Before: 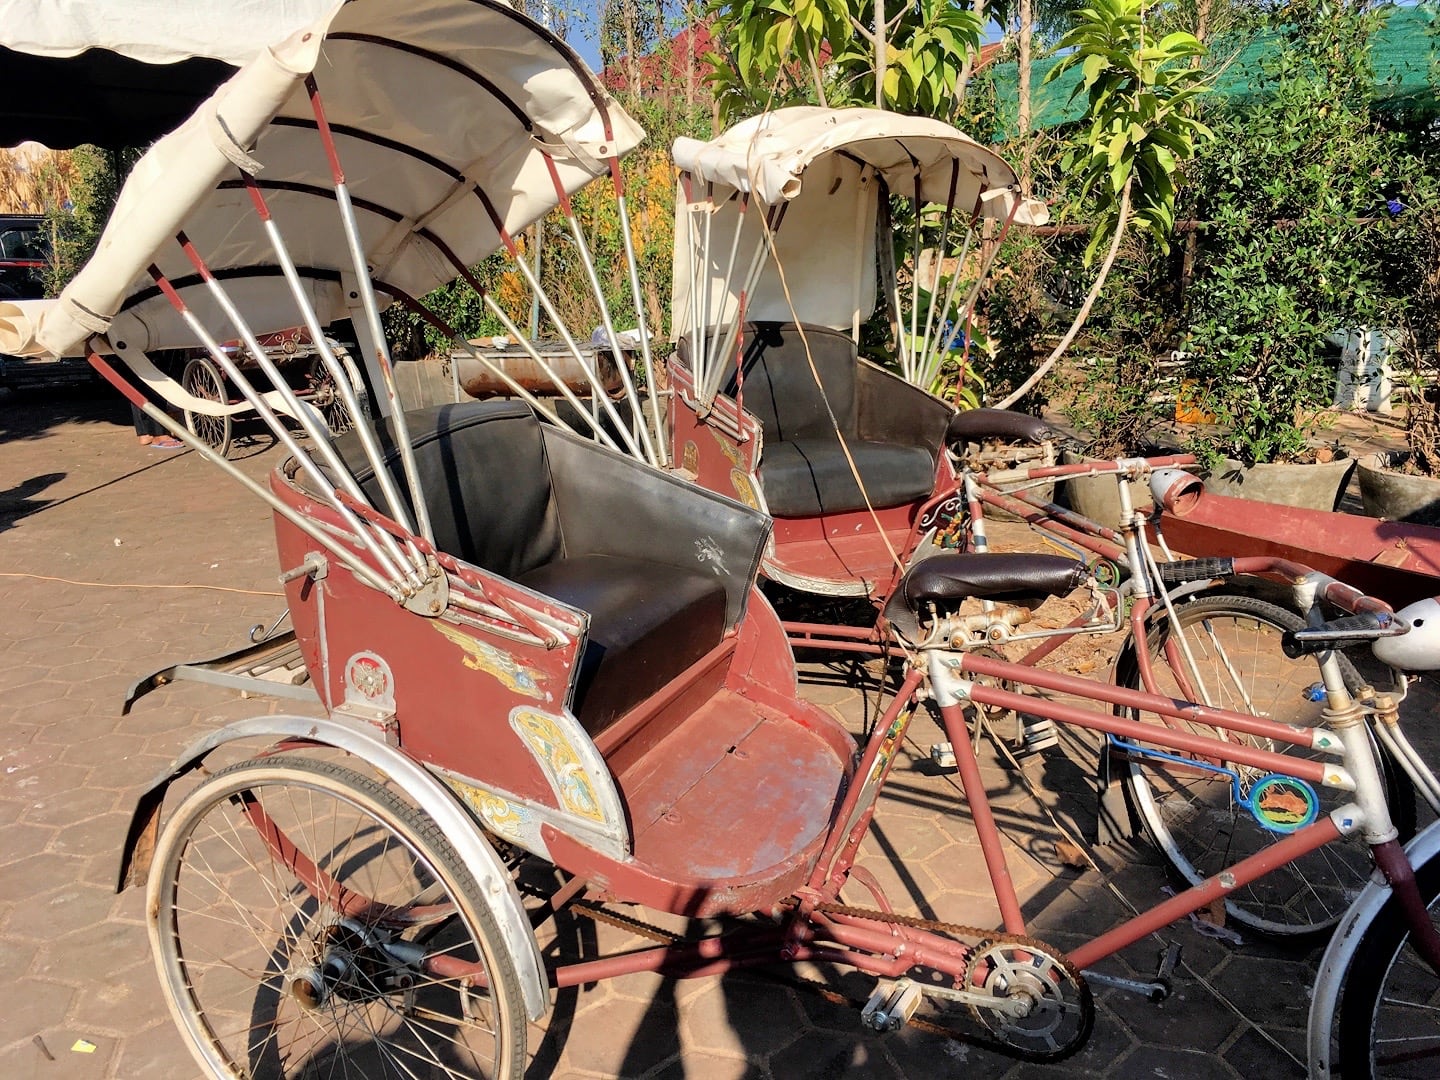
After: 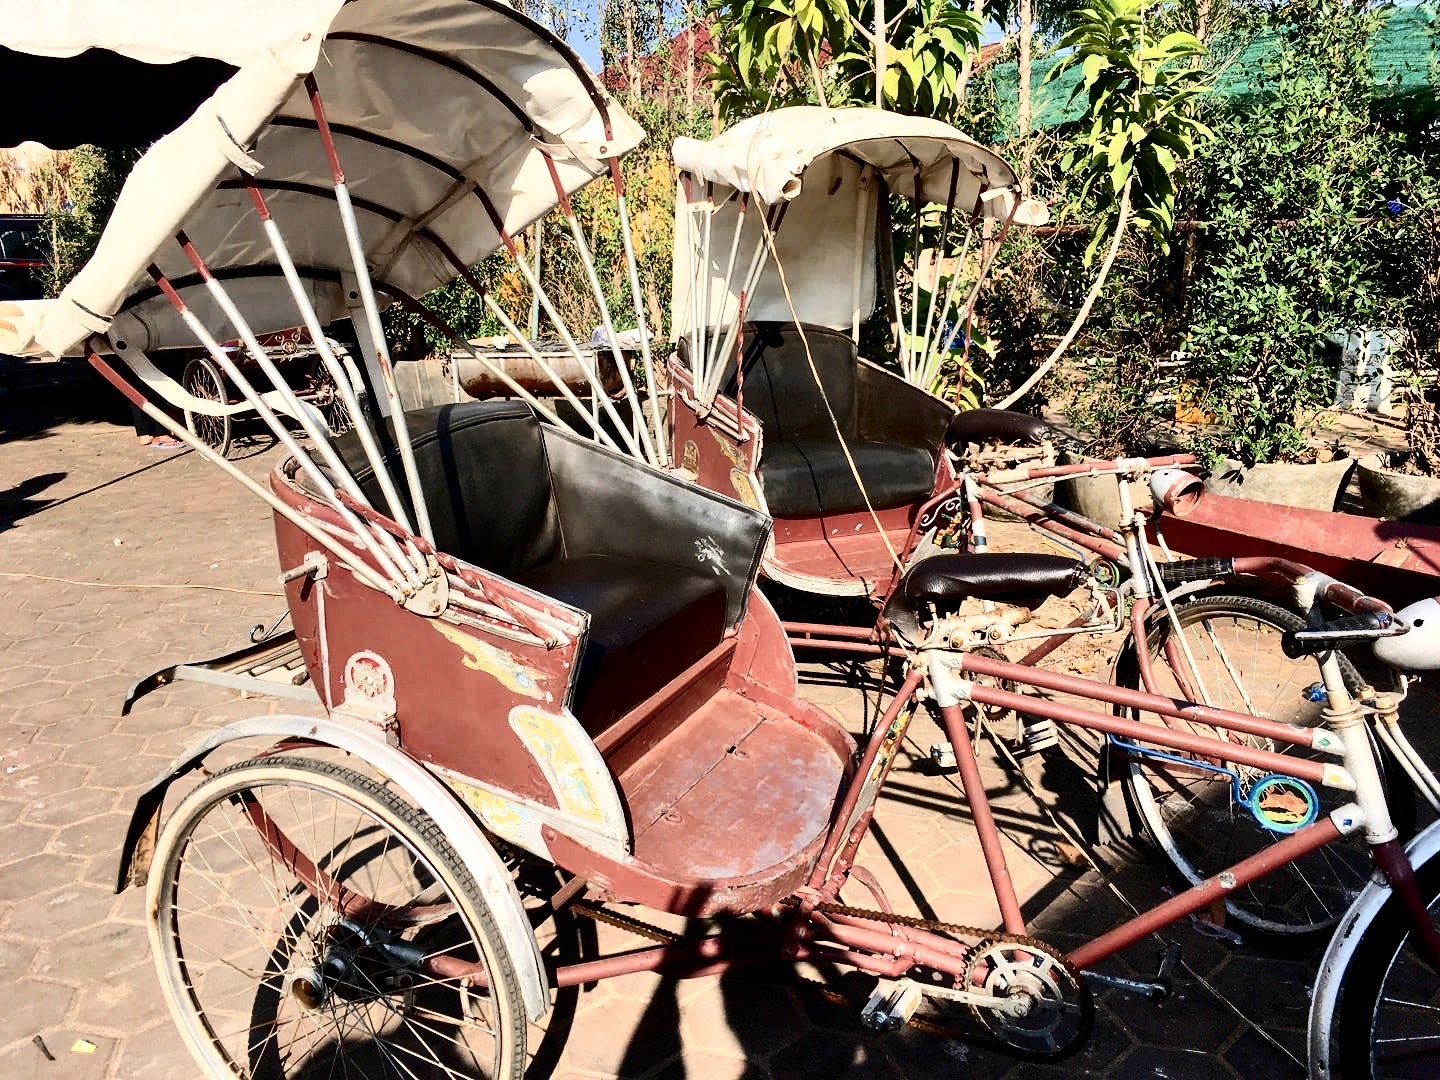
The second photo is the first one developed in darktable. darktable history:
shadows and highlights: low approximation 0.01, soften with gaussian
contrast brightness saturation: contrast 0.513, saturation -0.094
